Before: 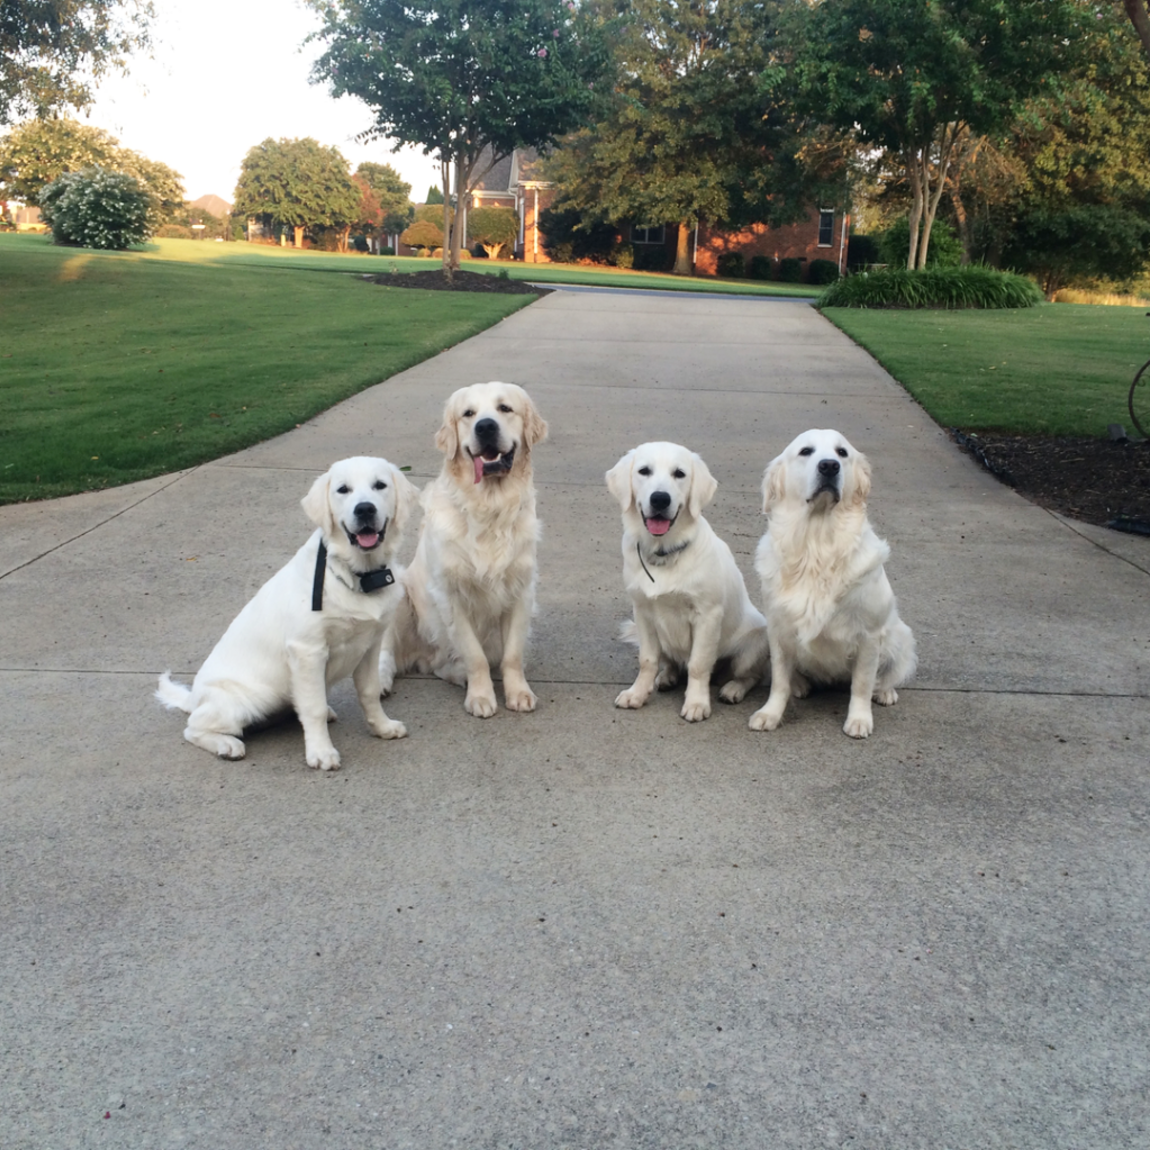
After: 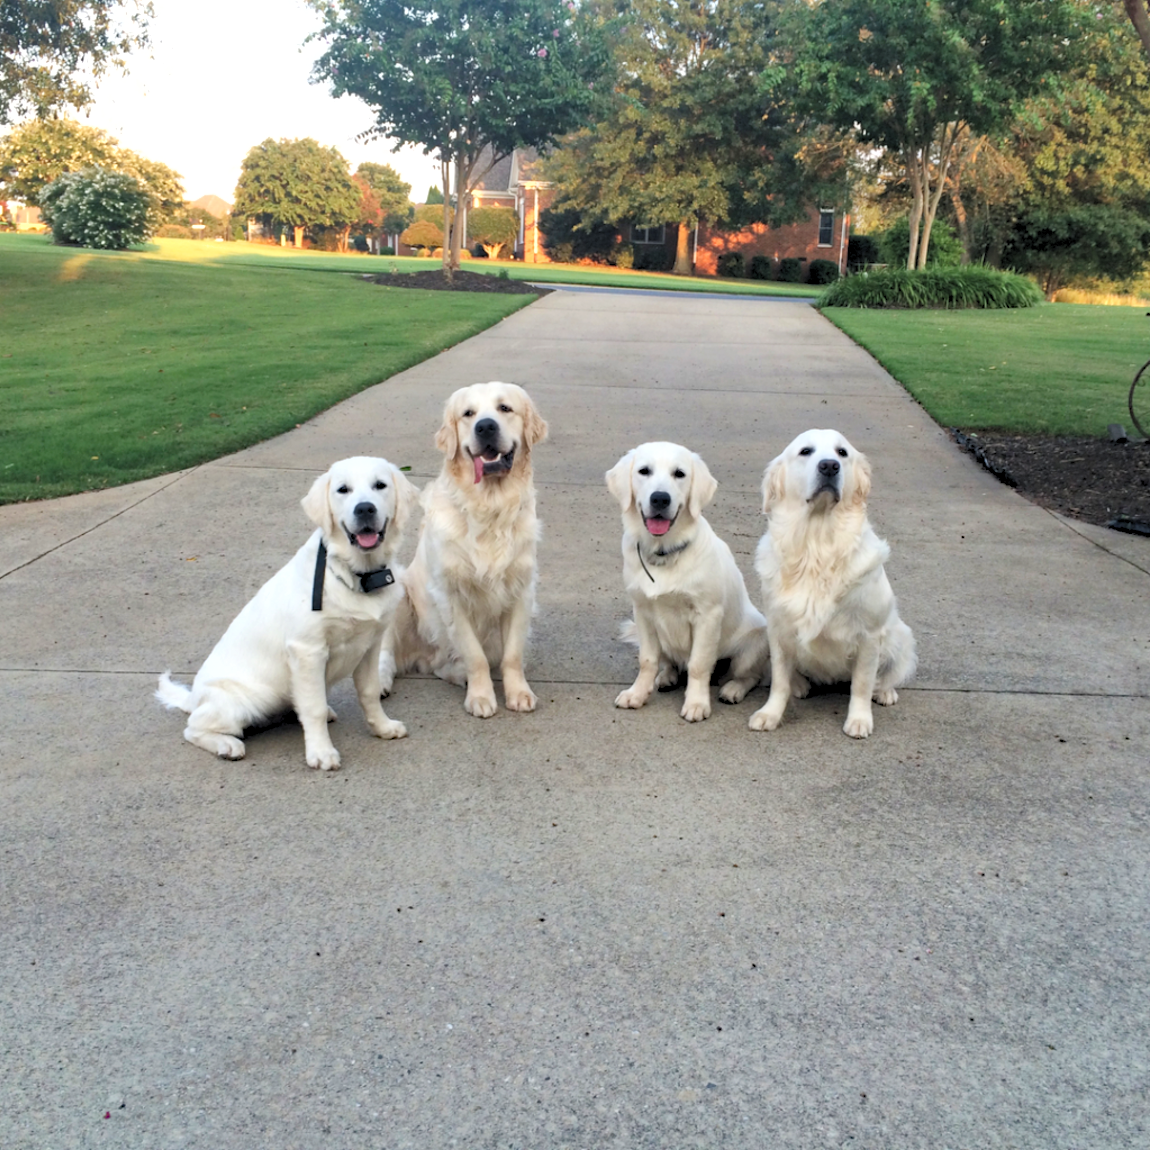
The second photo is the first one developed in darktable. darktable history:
shadows and highlights: low approximation 0.01, soften with gaussian
rgb levels: preserve colors sum RGB, levels [[0.038, 0.433, 0.934], [0, 0.5, 1], [0, 0.5, 1]]
exposure: black level correction -0.005, exposure 0.622 EV, compensate highlight preservation false
haze removal: compatibility mode true, adaptive false
